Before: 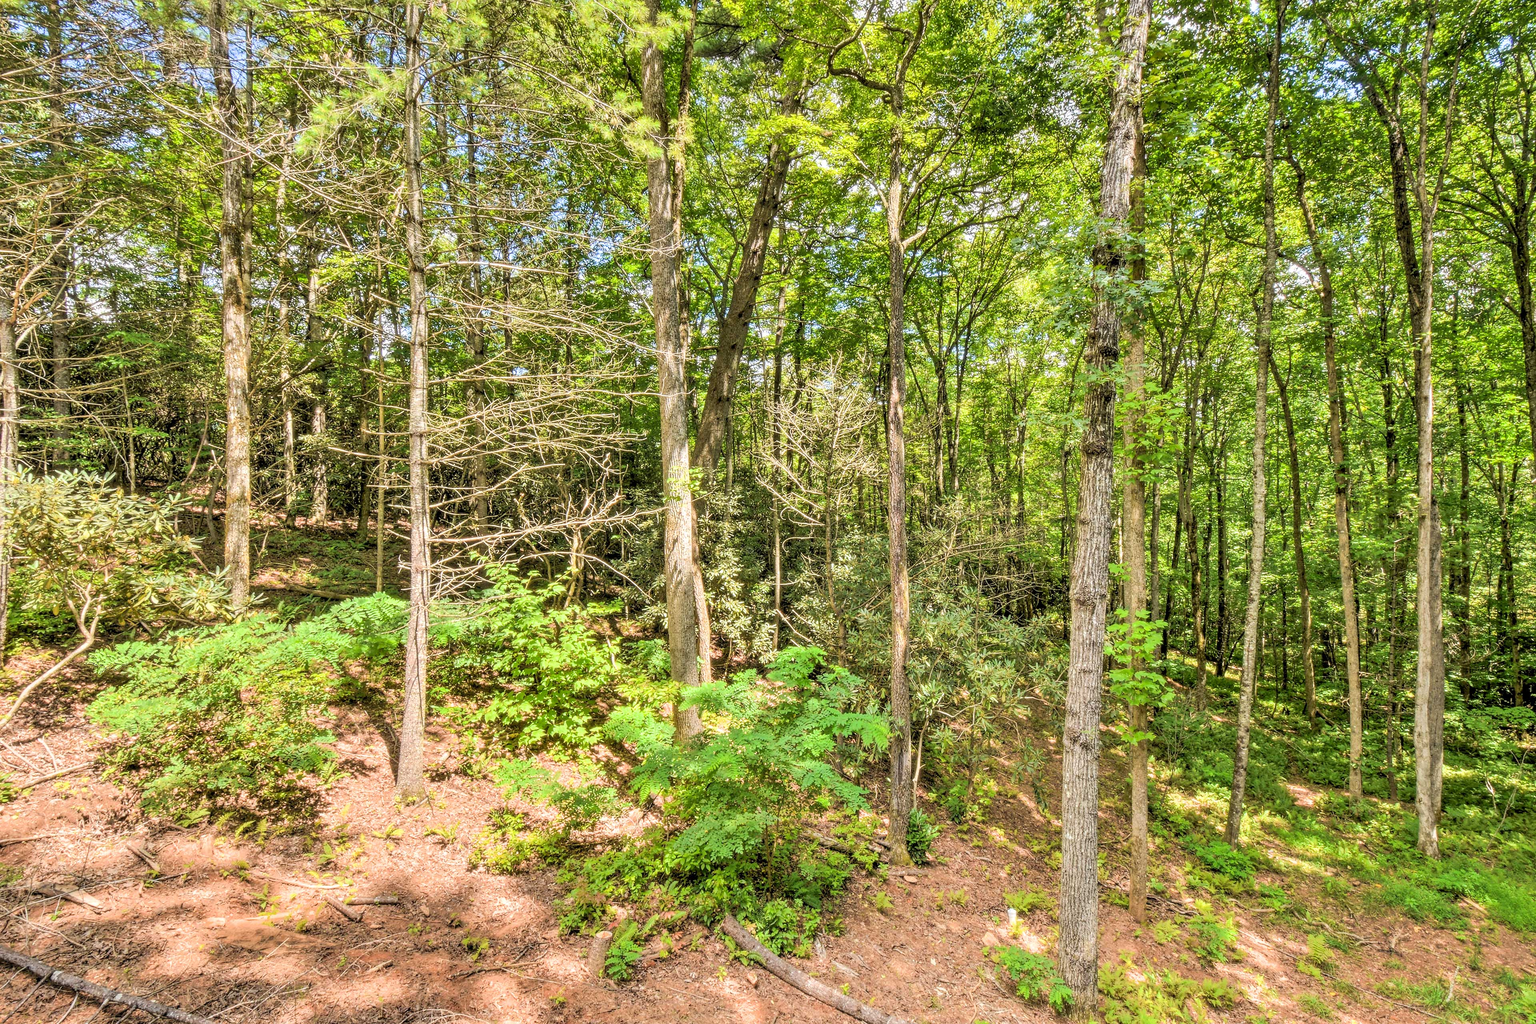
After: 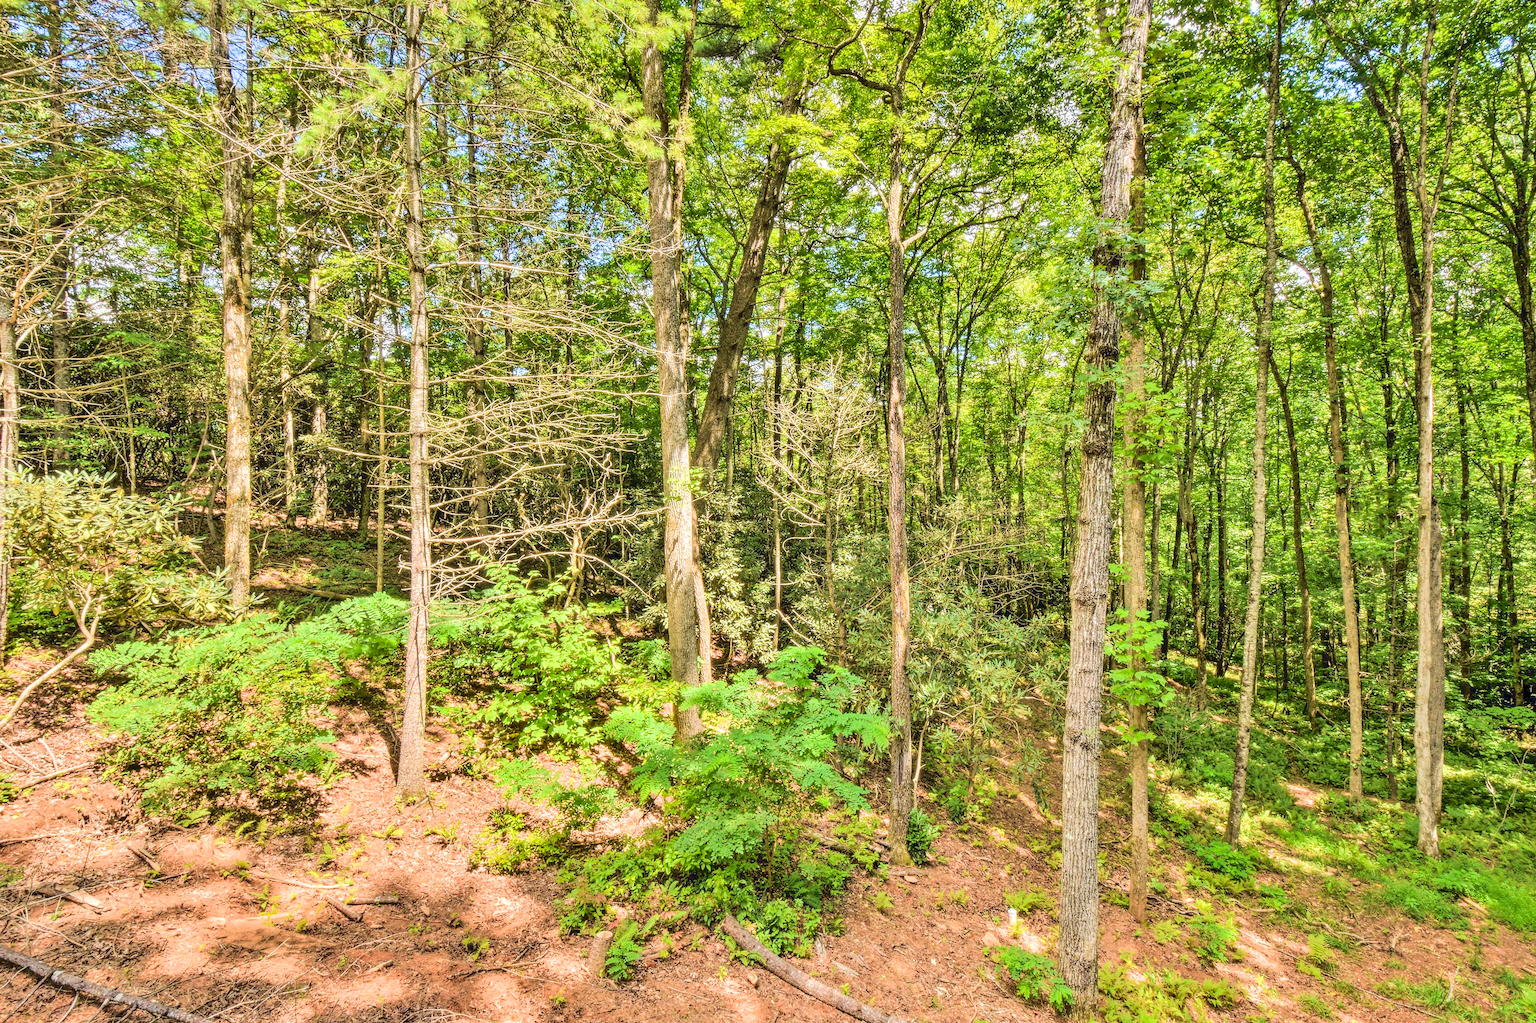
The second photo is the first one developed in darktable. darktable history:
tone curve: curves: ch0 [(0, 0) (0.003, 0.09) (0.011, 0.095) (0.025, 0.097) (0.044, 0.108) (0.069, 0.117) (0.1, 0.129) (0.136, 0.151) (0.177, 0.185) (0.224, 0.229) (0.277, 0.299) (0.335, 0.379) (0.399, 0.469) (0.468, 0.55) (0.543, 0.629) (0.623, 0.702) (0.709, 0.775) (0.801, 0.85) (0.898, 0.91) (1, 1)], color space Lab, linked channels, preserve colors none
velvia: on, module defaults
tone equalizer: on, module defaults
shadows and highlights: soften with gaussian
